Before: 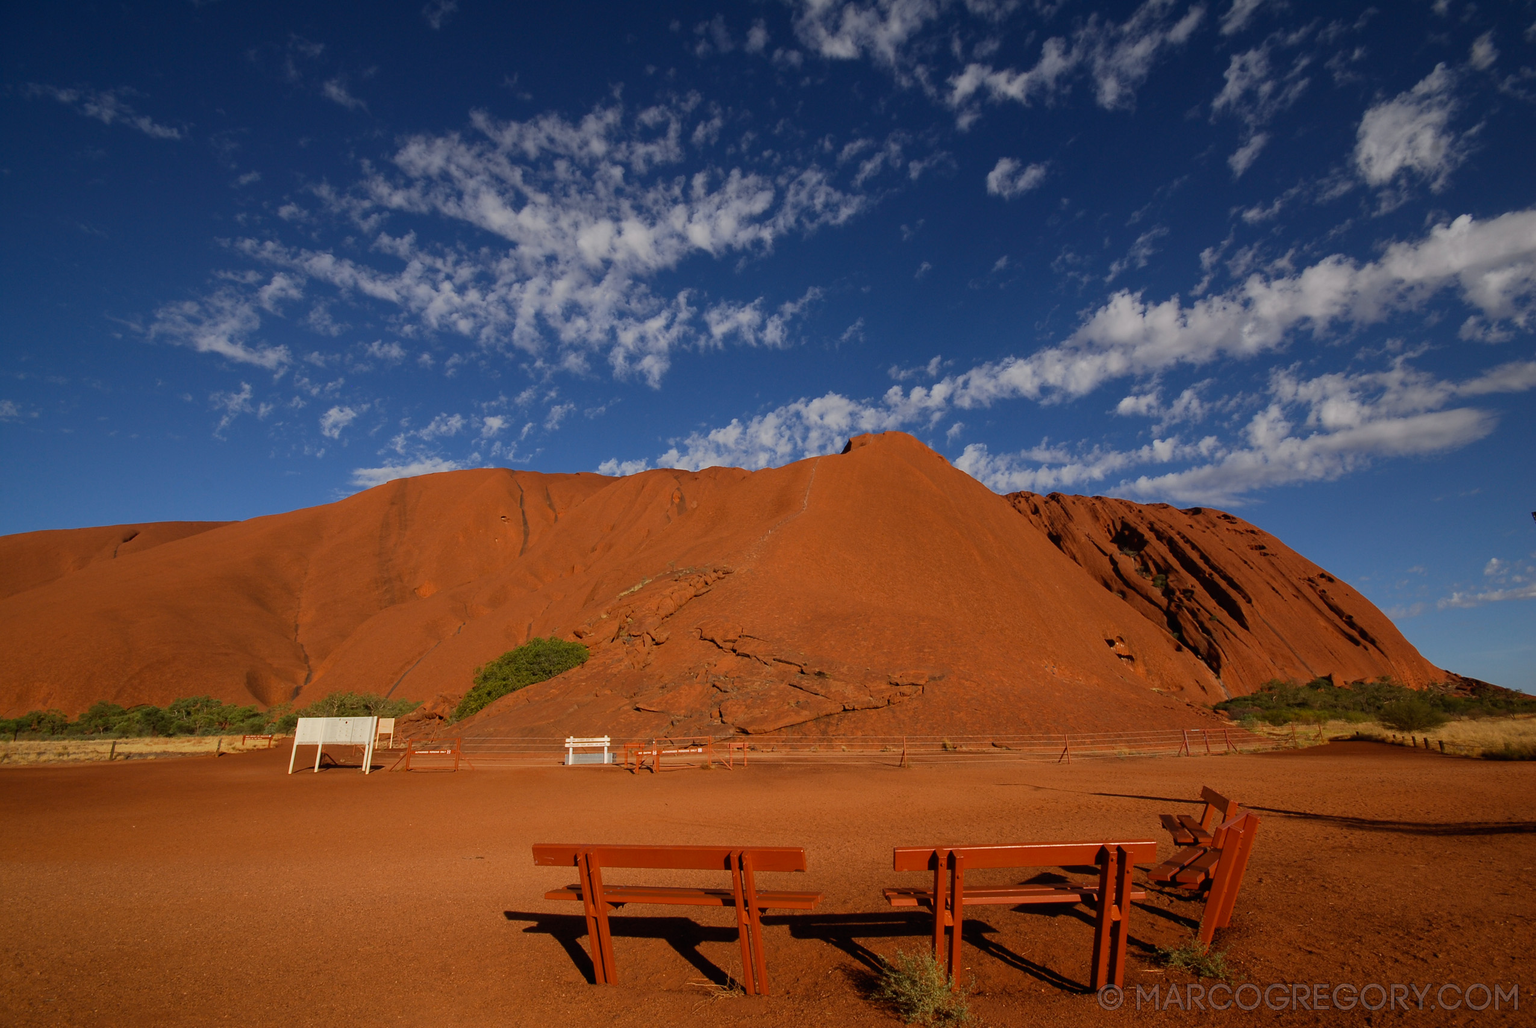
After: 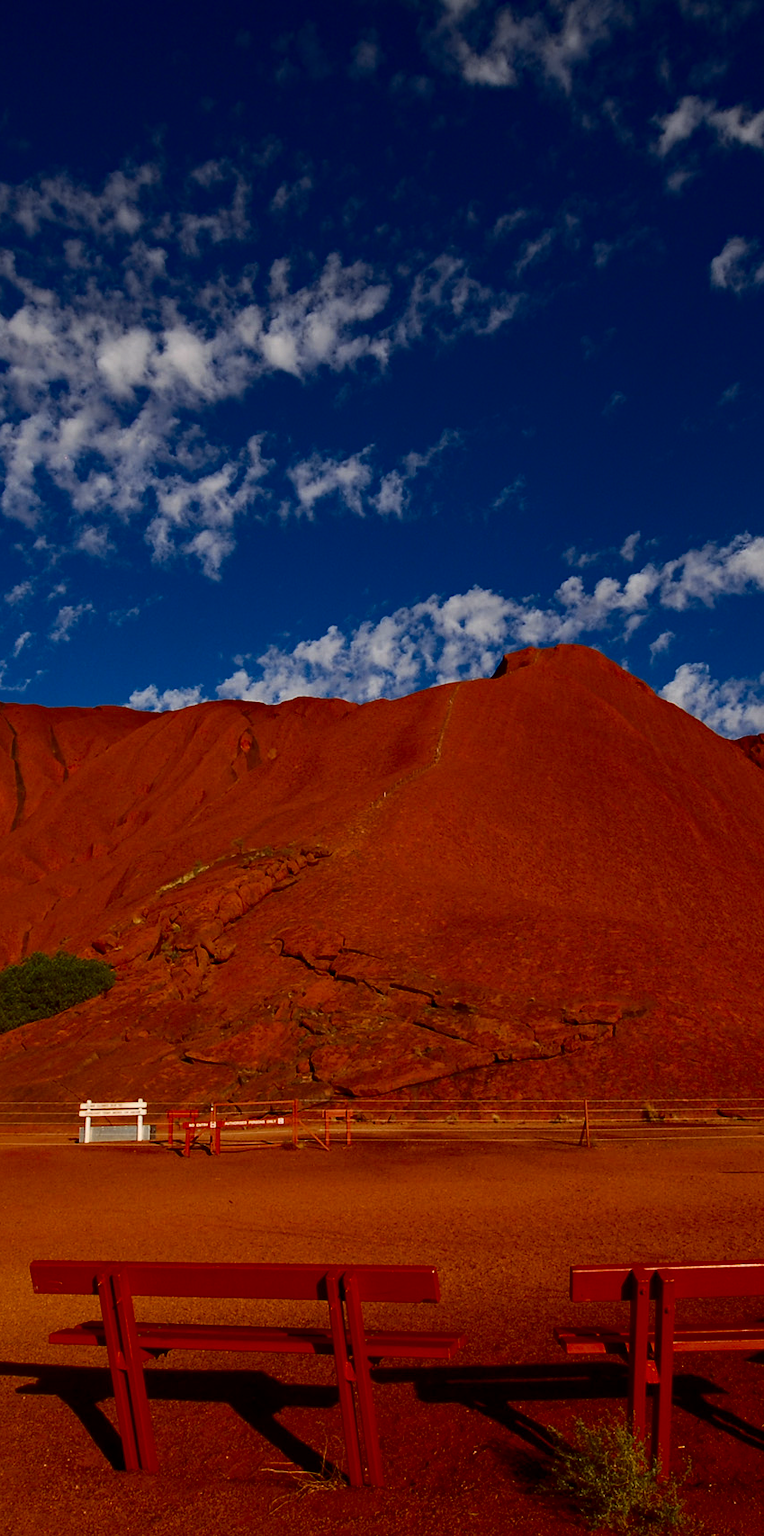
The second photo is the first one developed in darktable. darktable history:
crop: left 33.35%, right 33.297%
contrast brightness saturation: contrast 0.224, brightness -0.194, saturation 0.234
haze removal: compatibility mode true
